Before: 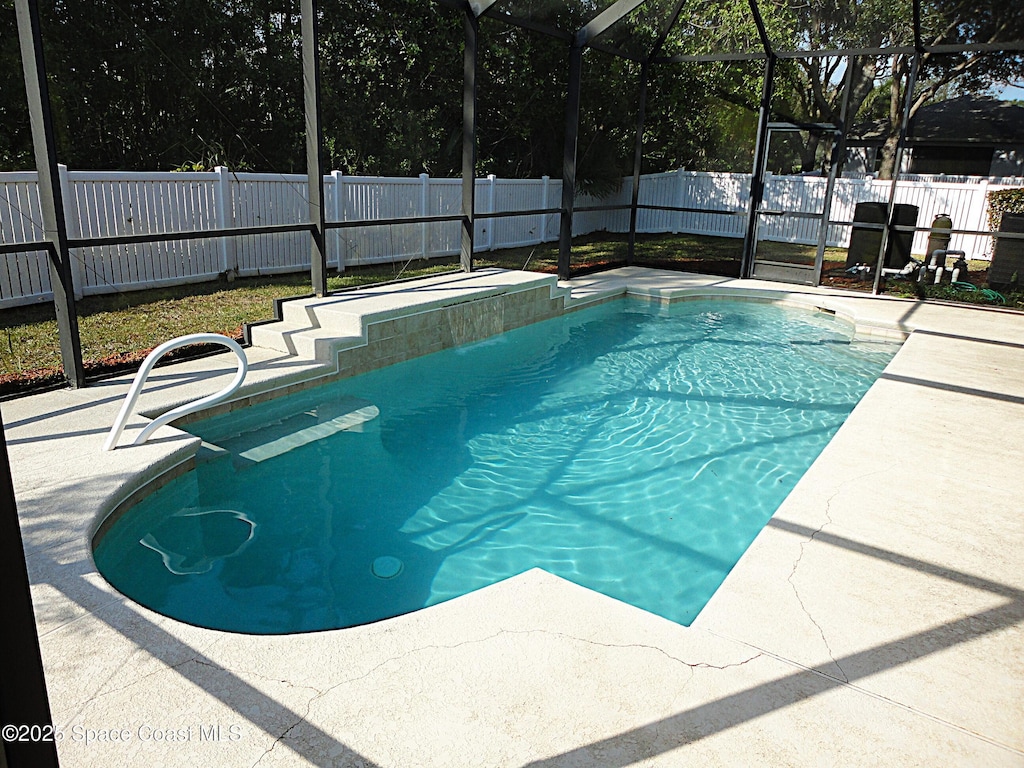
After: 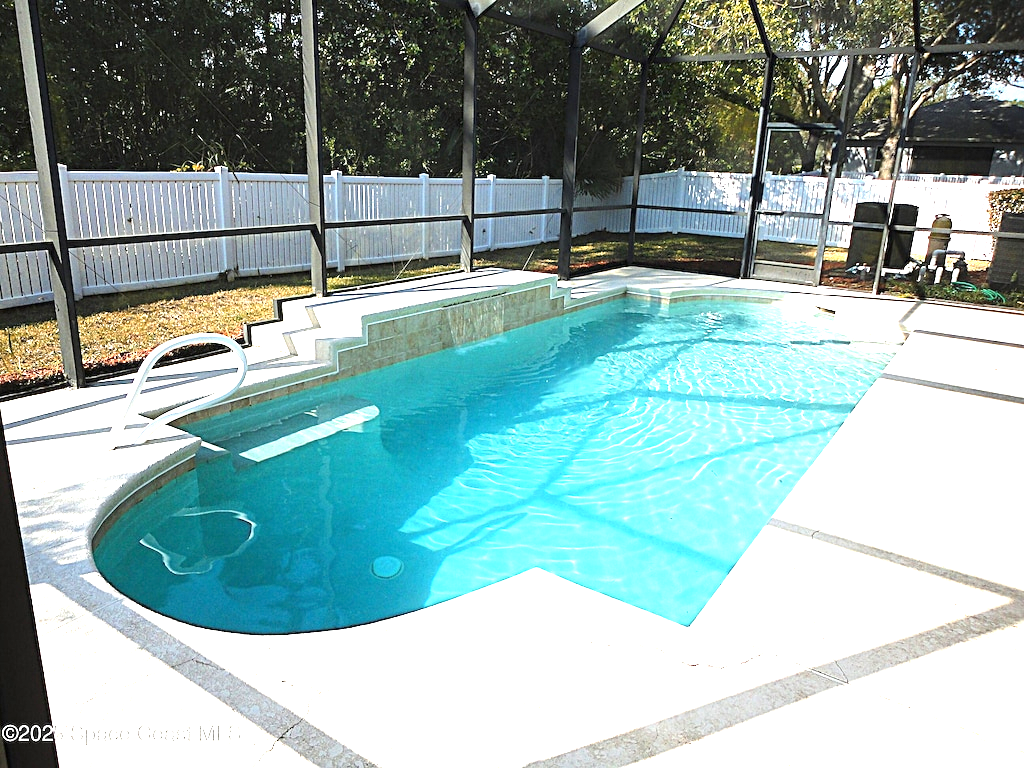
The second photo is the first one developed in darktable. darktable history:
exposure: black level correction 0, exposure 1.44 EV, compensate highlight preservation false
tone equalizer: -7 EV 0.102 EV, edges refinement/feathering 500, mask exposure compensation -1.57 EV, preserve details no
color zones: curves: ch2 [(0, 0.5) (0.143, 0.5) (0.286, 0.416) (0.429, 0.5) (0.571, 0.5) (0.714, 0.5) (0.857, 0.5) (1, 0.5)]
